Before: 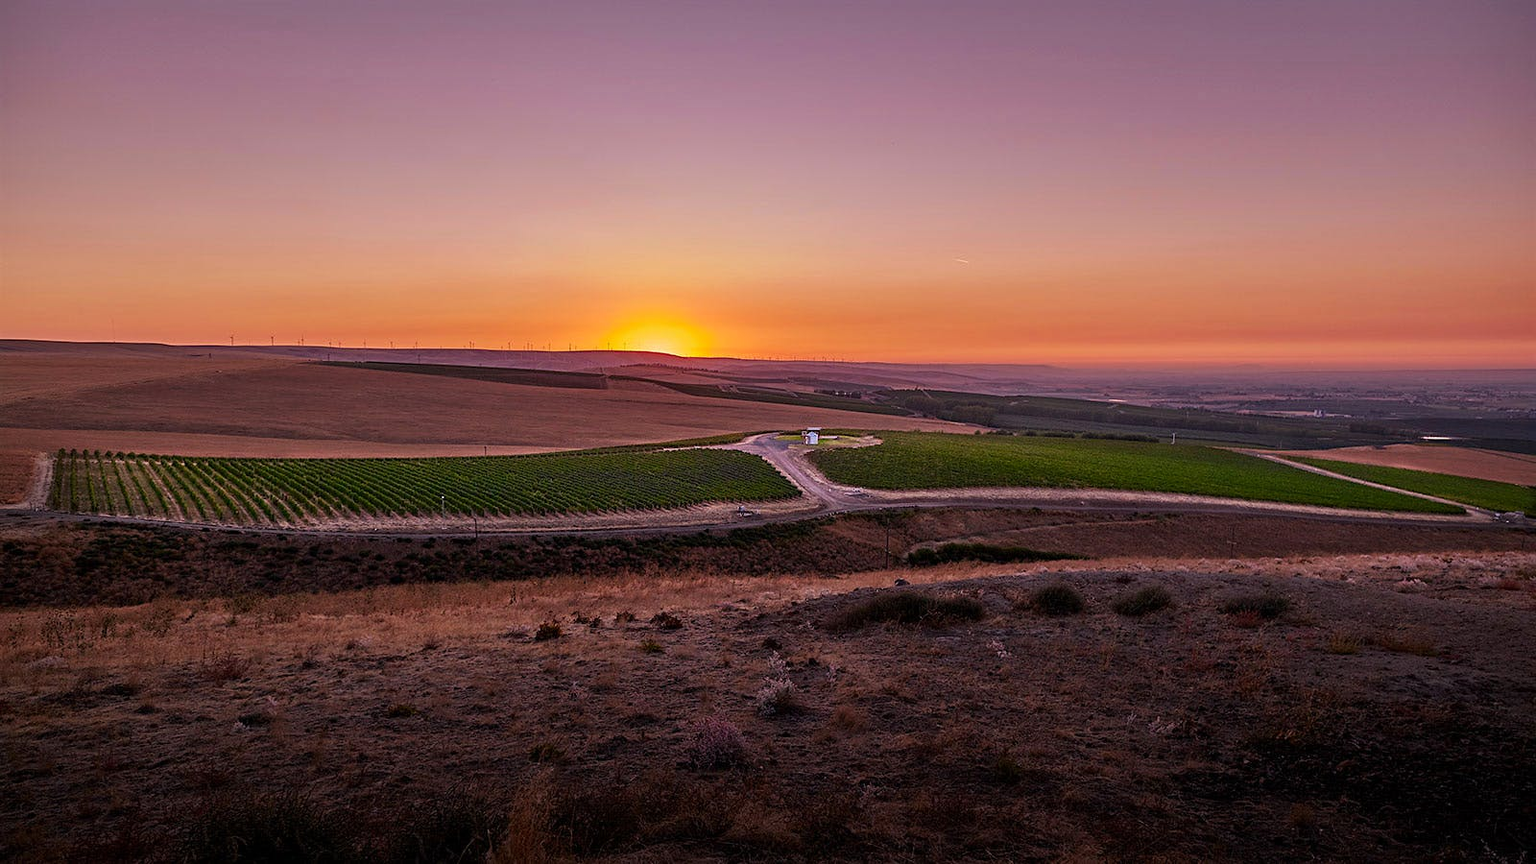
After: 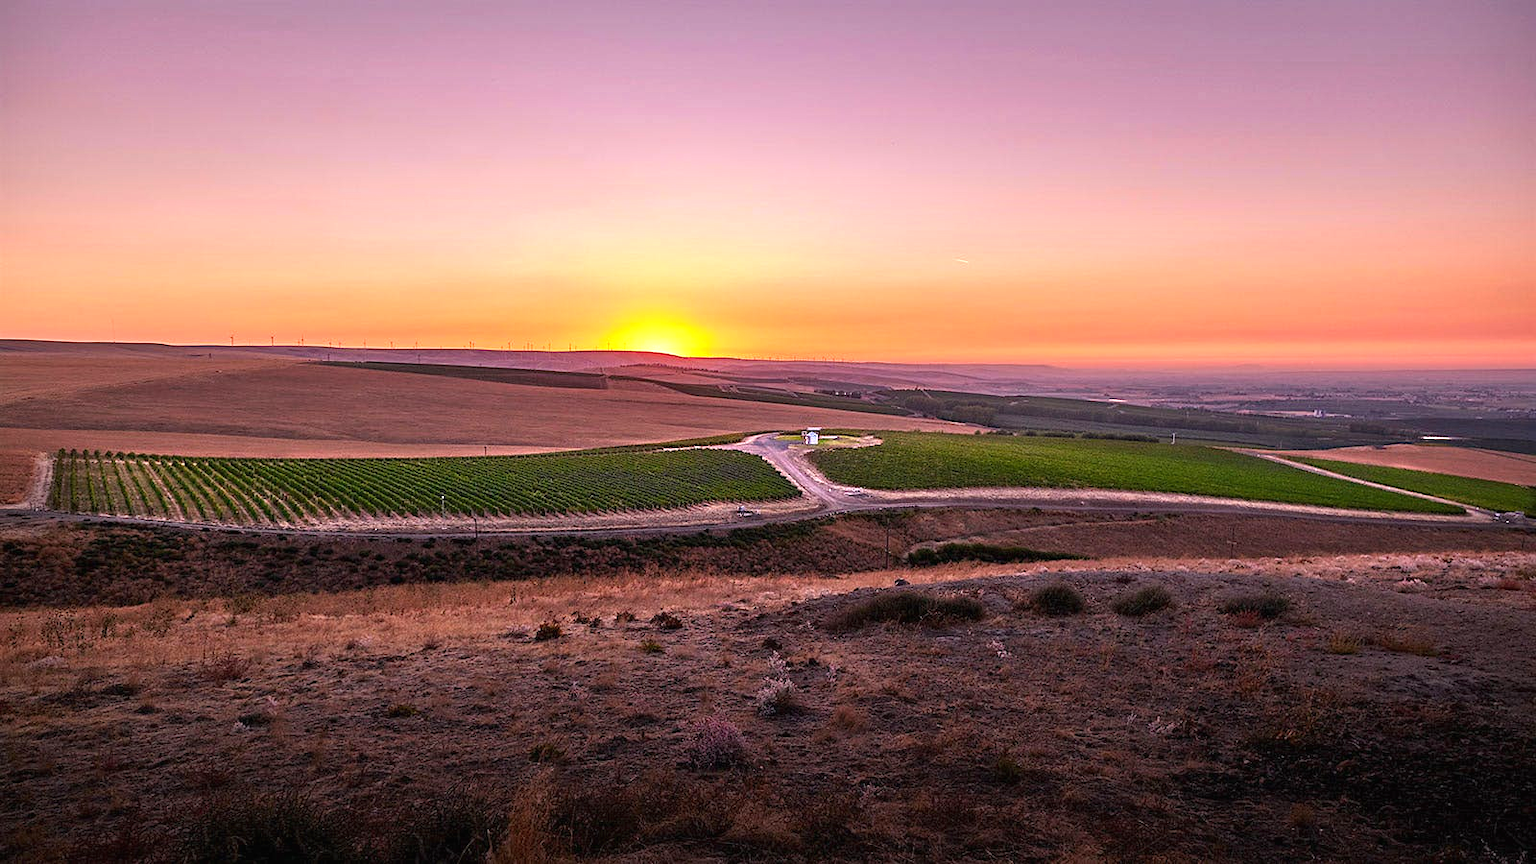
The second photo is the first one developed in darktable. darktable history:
exposure: black level correction -0.001, exposure 0.901 EV, compensate highlight preservation false
